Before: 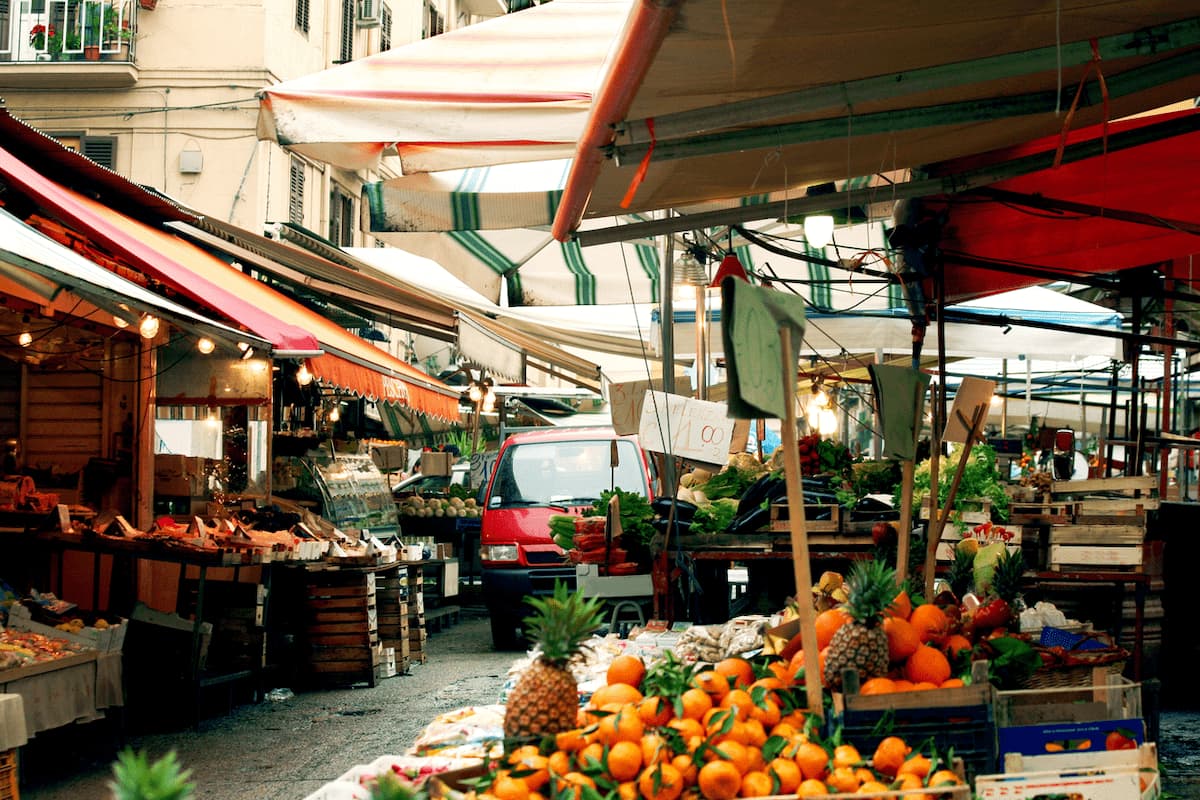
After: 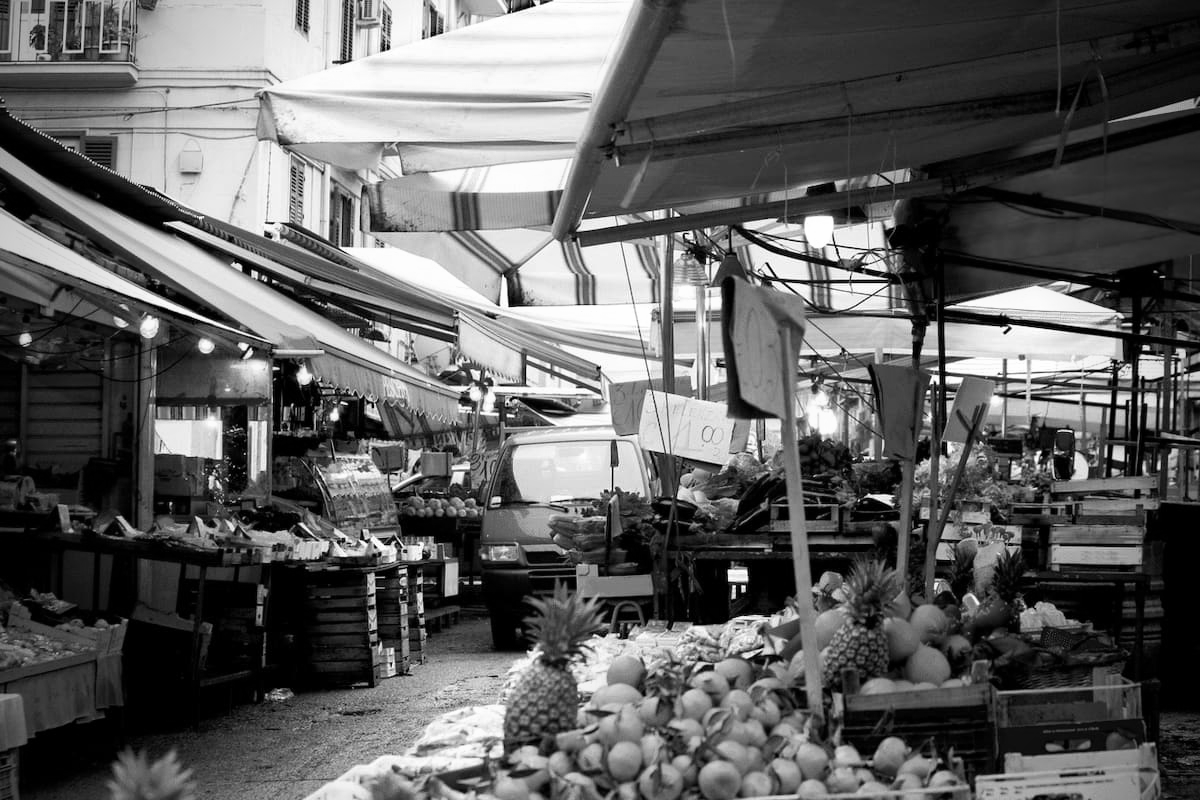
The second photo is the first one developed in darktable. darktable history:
vignetting: fall-off start 75%, brightness -0.692, width/height ratio 1.084
monochrome: a -4.13, b 5.16, size 1
